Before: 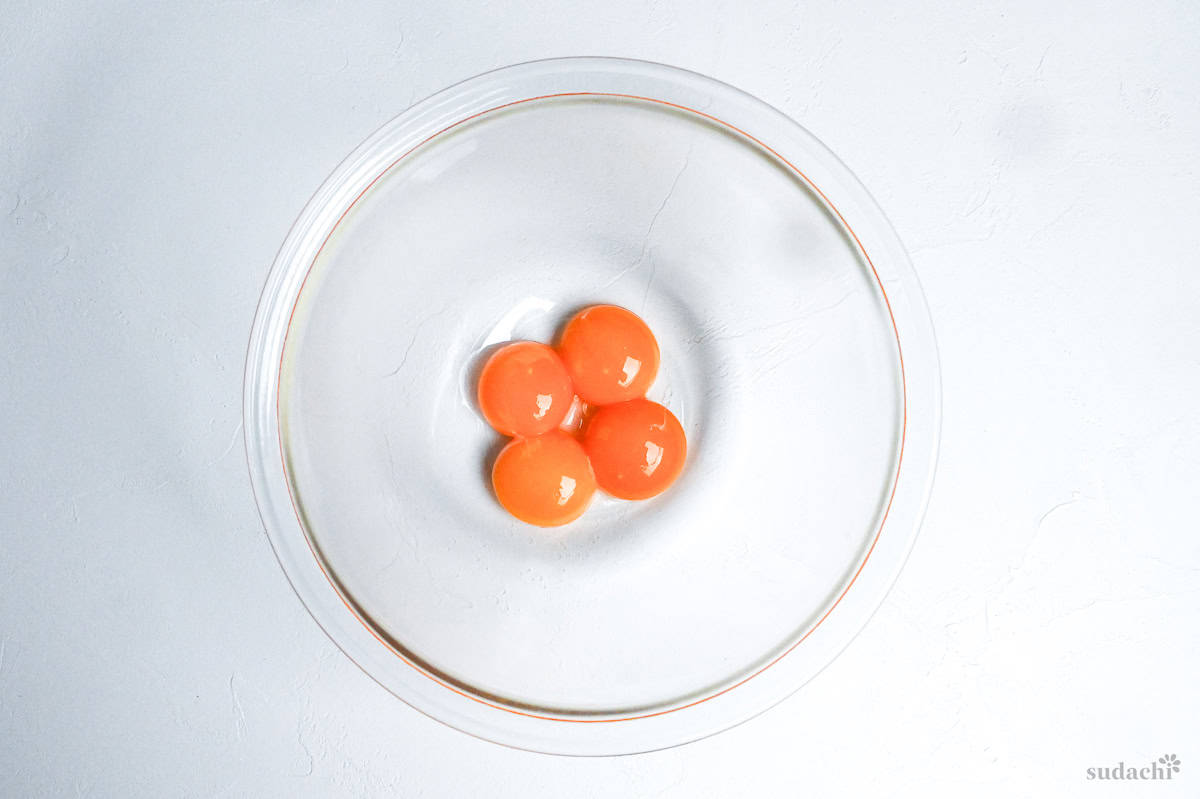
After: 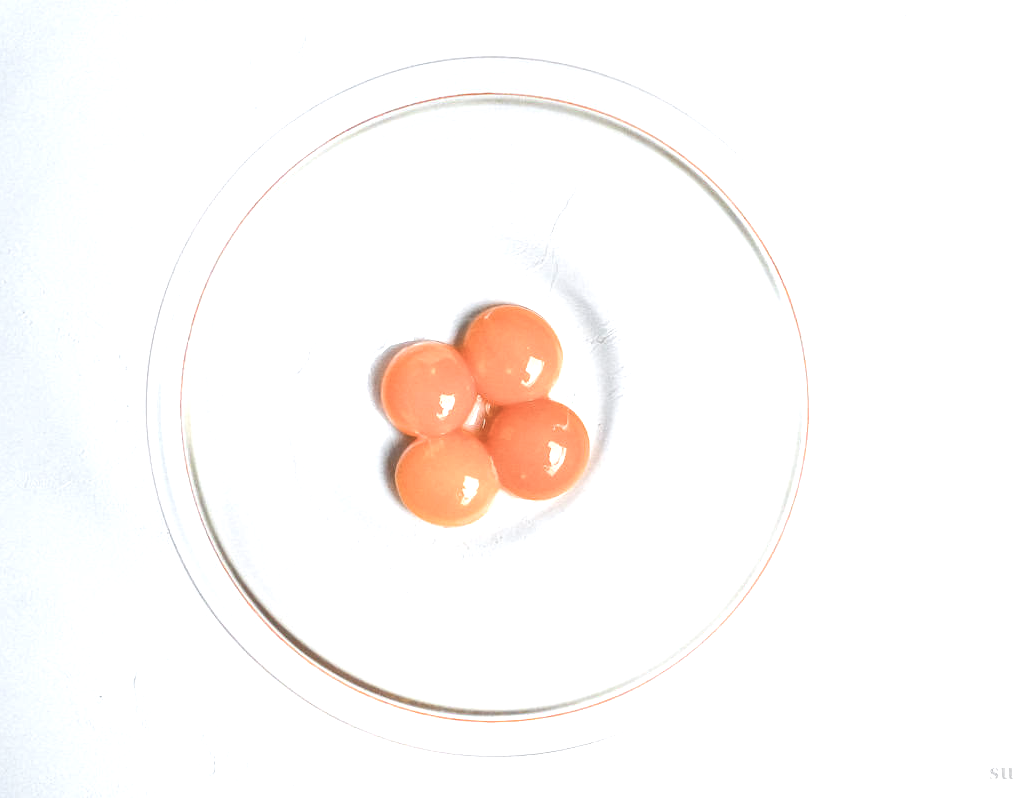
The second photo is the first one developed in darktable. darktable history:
contrast brightness saturation: contrast -0.049, saturation -0.392
crop: left 8.088%, right 7.454%
local contrast: on, module defaults
exposure: black level correction 0, exposure 0.701 EV, compensate exposure bias true, compensate highlight preservation false
